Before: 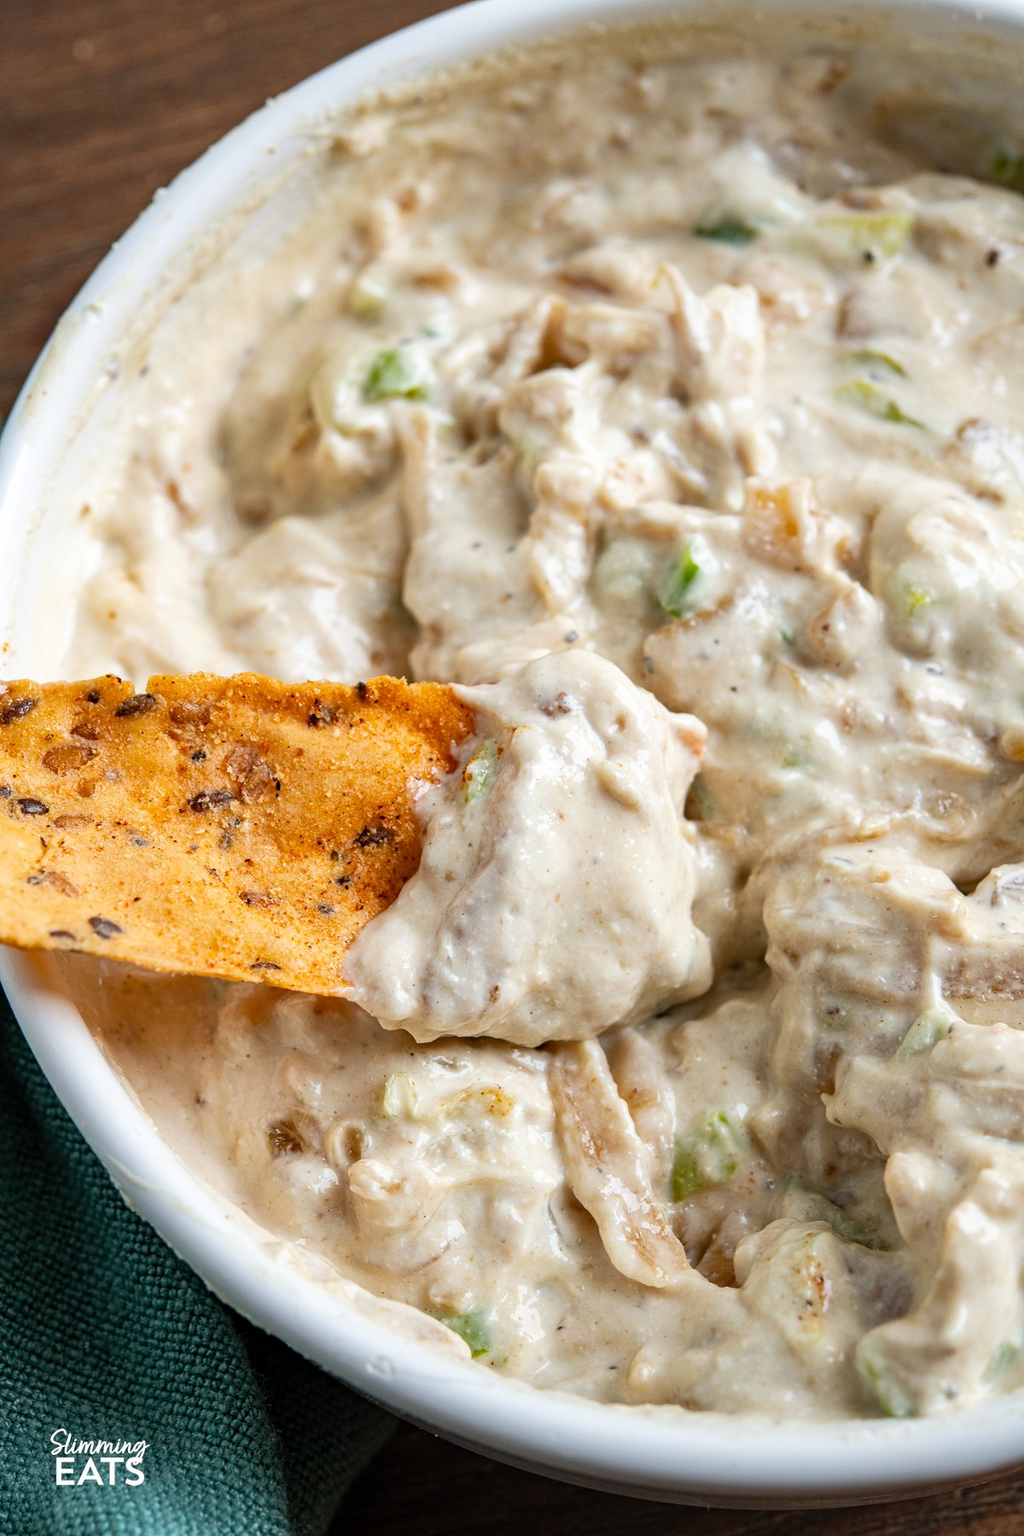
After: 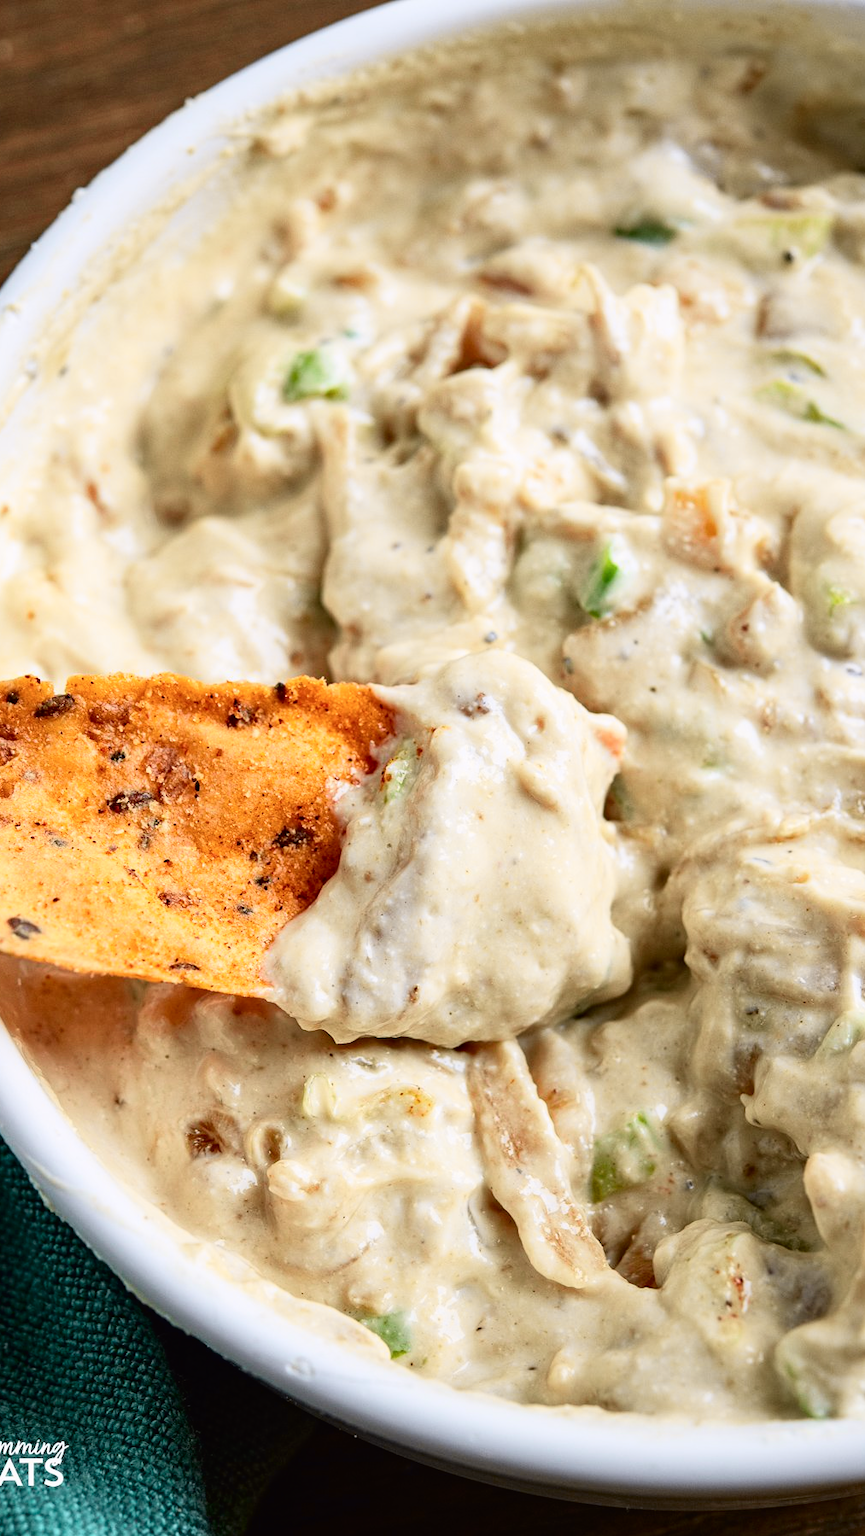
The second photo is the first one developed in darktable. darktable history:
crop: left 7.947%, right 7.431%
tone curve: curves: ch0 [(0, 0.011) (0.053, 0.026) (0.174, 0.115) (0.416, 0.417) (0.697, 0.758) (0.852, 0.902) (0.991, 0.981)]; ch1 [(0, 0) (0.264, 0.22) (0.407, 0.373) (0.463, 0.457) (0.492, 0.5) (0.512, 0.511) (0.54, 0.543) (0.585, 0.617) (0.659, 0.686) (0.78, 0.8) (1, 1)]; ch2 [(0, 0) (0.438, 0.449) (0.473, 0.469) (0.503, 0.5) (0.523, 0.534) (0.562, 0.591) (0.612, 0.627) (0.701, 0.707) (1, 1)], color space Lab, independent channels, preserve colors none
